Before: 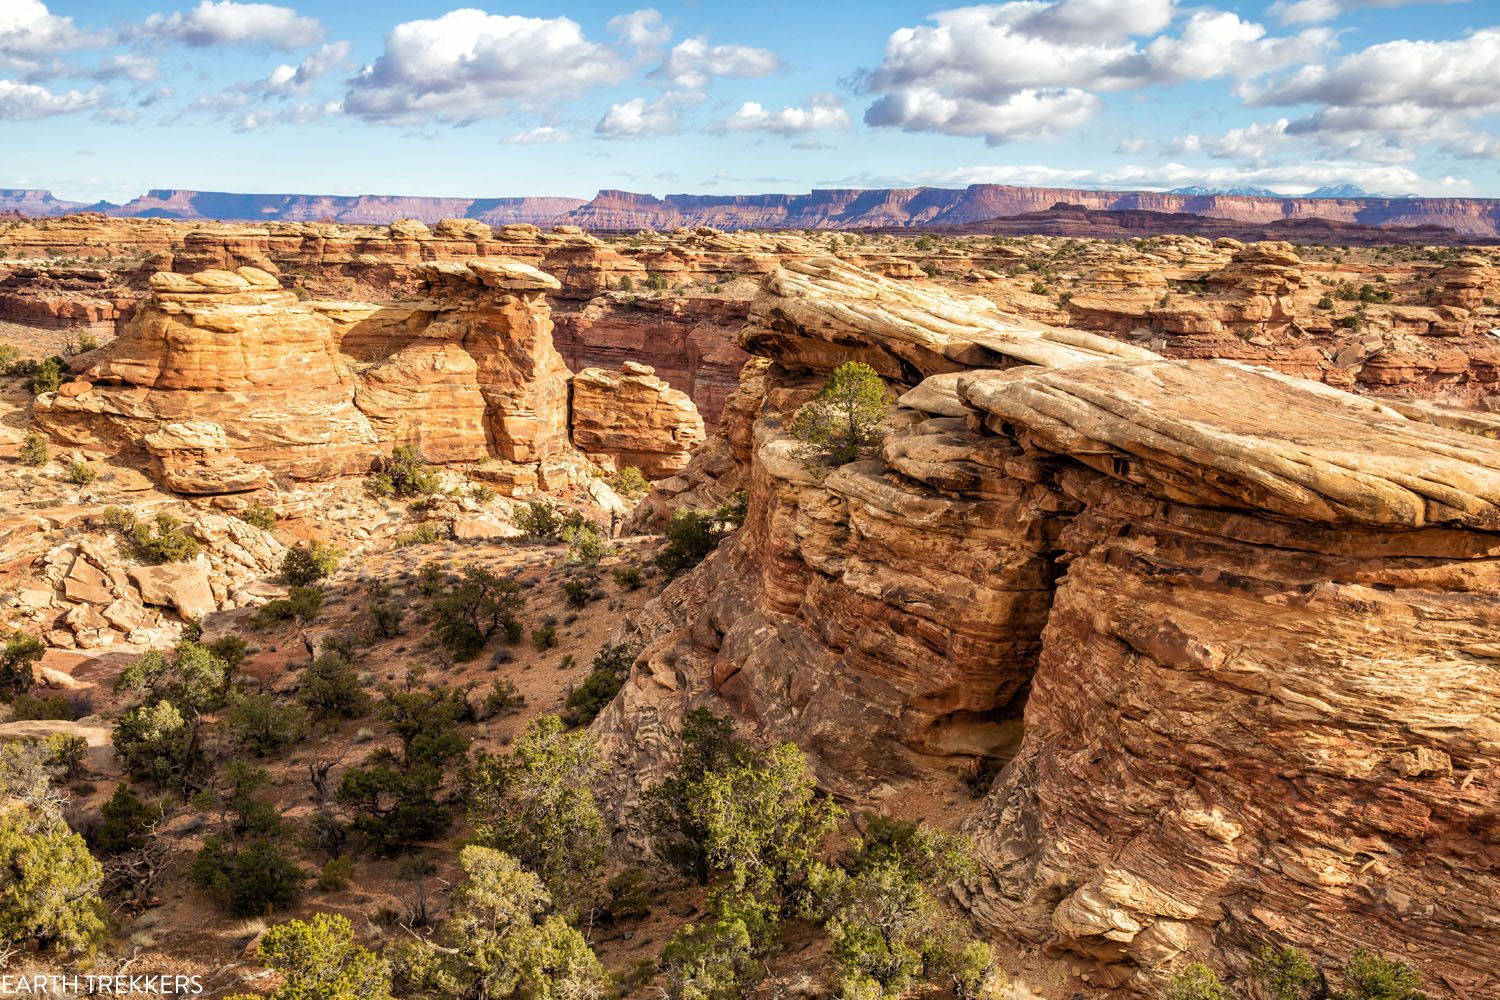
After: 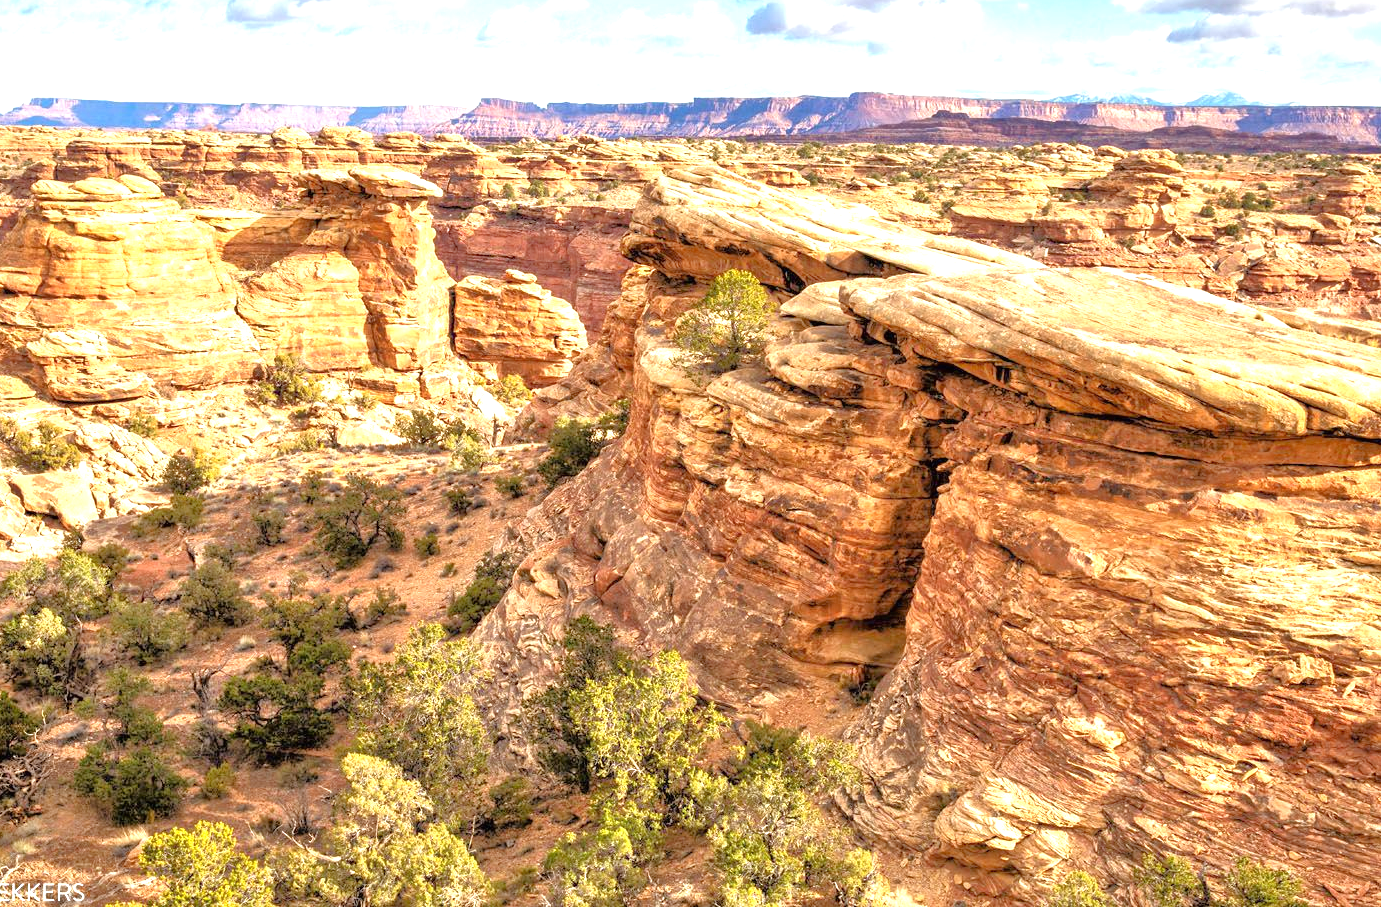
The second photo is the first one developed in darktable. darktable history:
tone equalizer: -7 EV 0.155 EV, -6 EV 0.609 EV, -5 EV 1.16 EV, -4 EV 1.34 EV, -3 EV 1.14 EV, -2 EV 0.6 EV, -1 EV 0.149 EV, mask exposure compensation -0.488 EV
exposure: black level correction 0, exposure 1.001 EV, compensate exposure bias true, compensate highlight preservation false
crop and rotate: left 7.871%, top 9.289%
